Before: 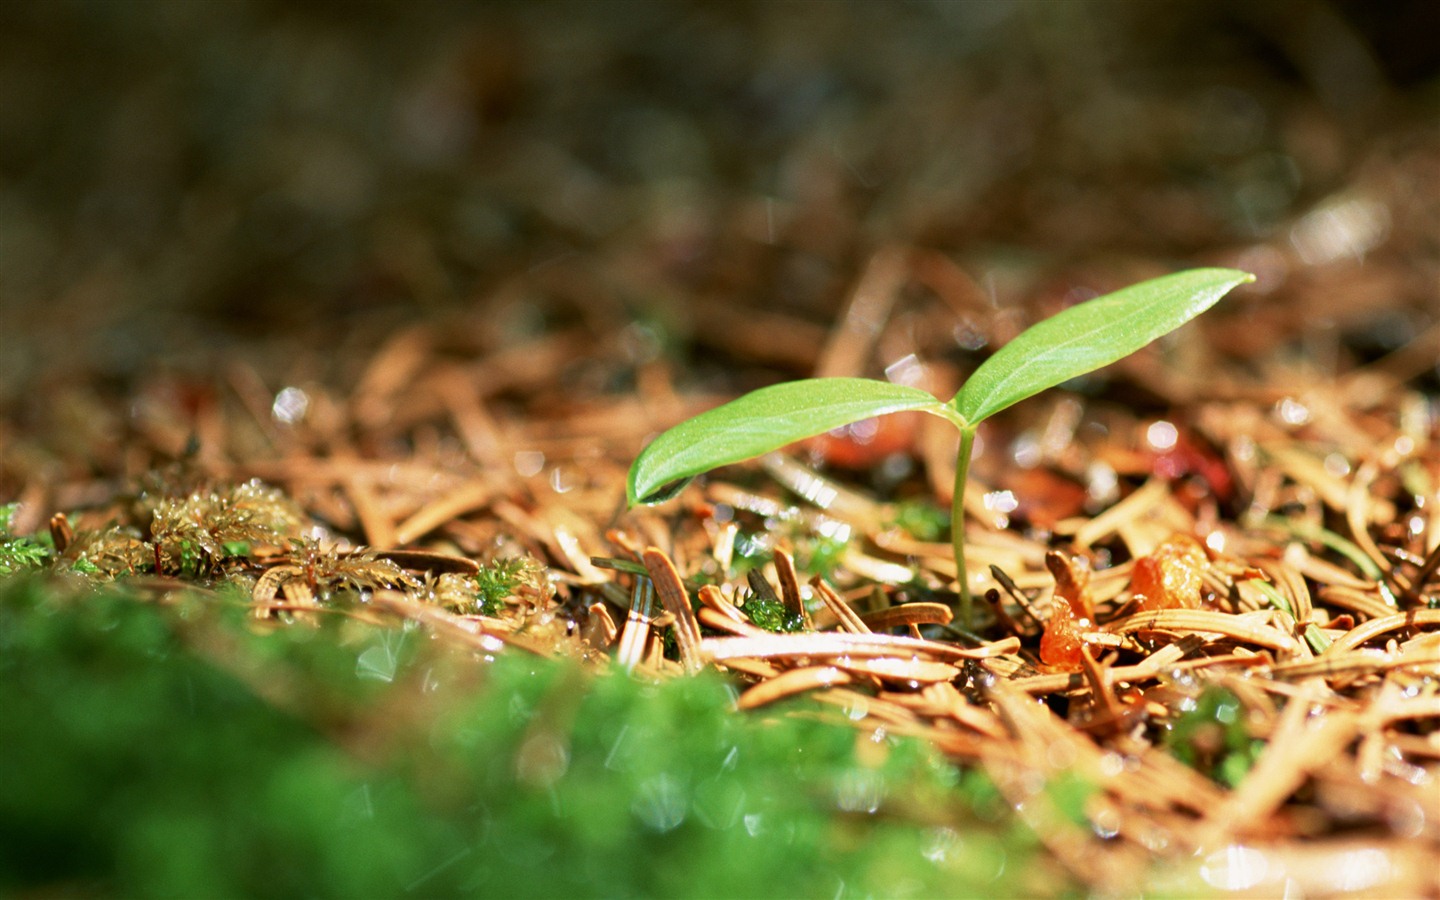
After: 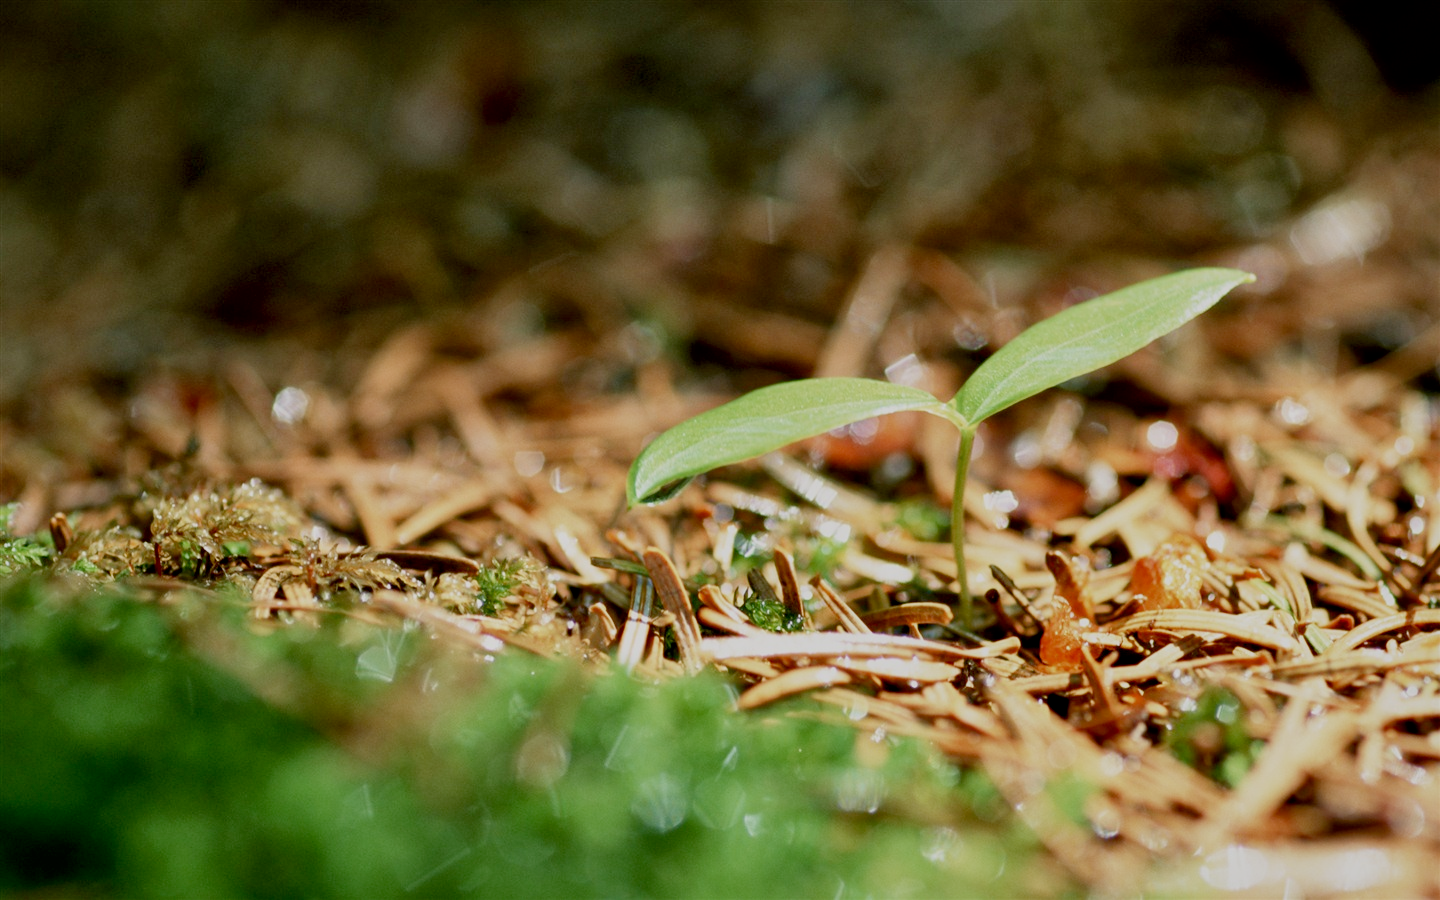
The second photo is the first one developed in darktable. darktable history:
local contrast: mode bilateral grid, contrast 20, coarseness 50, detail 140%, midtone range 0.2
filmic rgb: black relative exposure -8.78 EV, white relative exposure 4.98 EV, target black luminance 0%, hardness 3.76, latitude 65.86%, contrast 0.826, shadows ↔ highlights balance 19.63%, preserve chrominance no, color science v5 (2021), contrast in shadows safe, contrast in highlights safe
